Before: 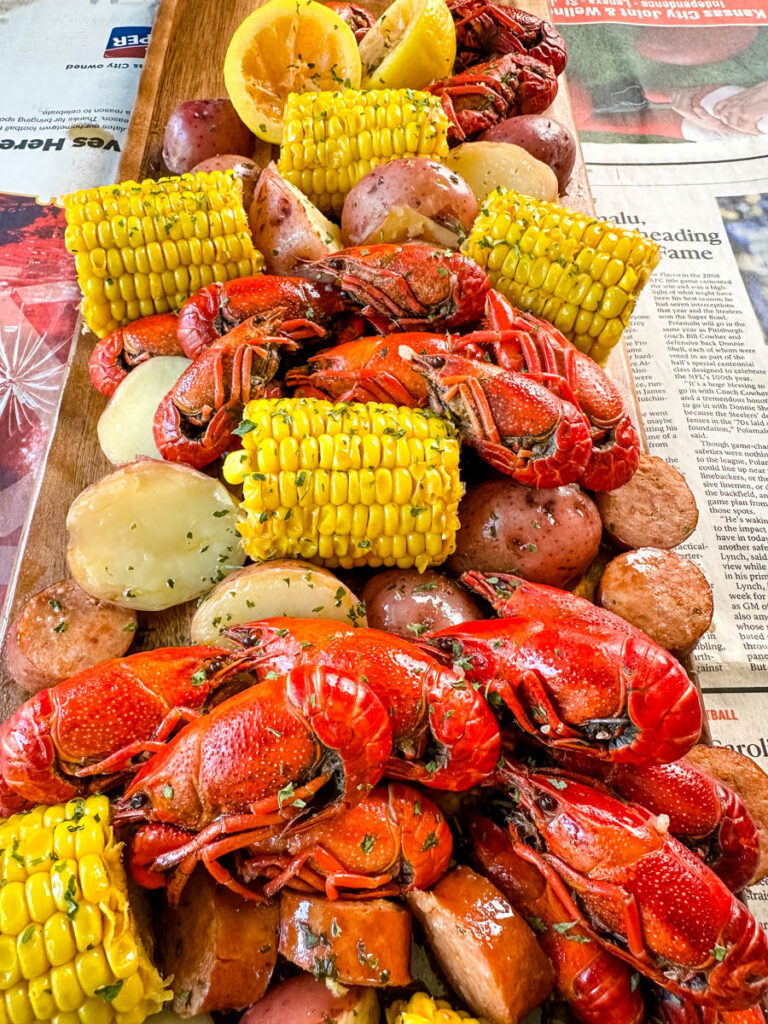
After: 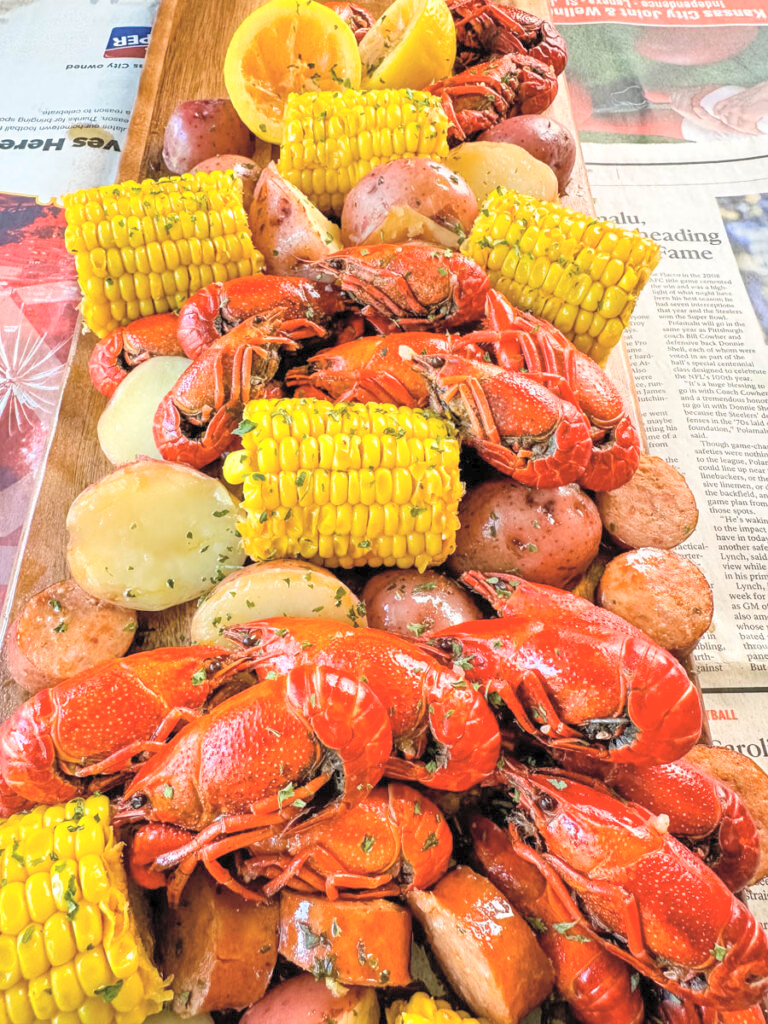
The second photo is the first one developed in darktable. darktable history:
contrast brightness saturation: brightness 0.285
